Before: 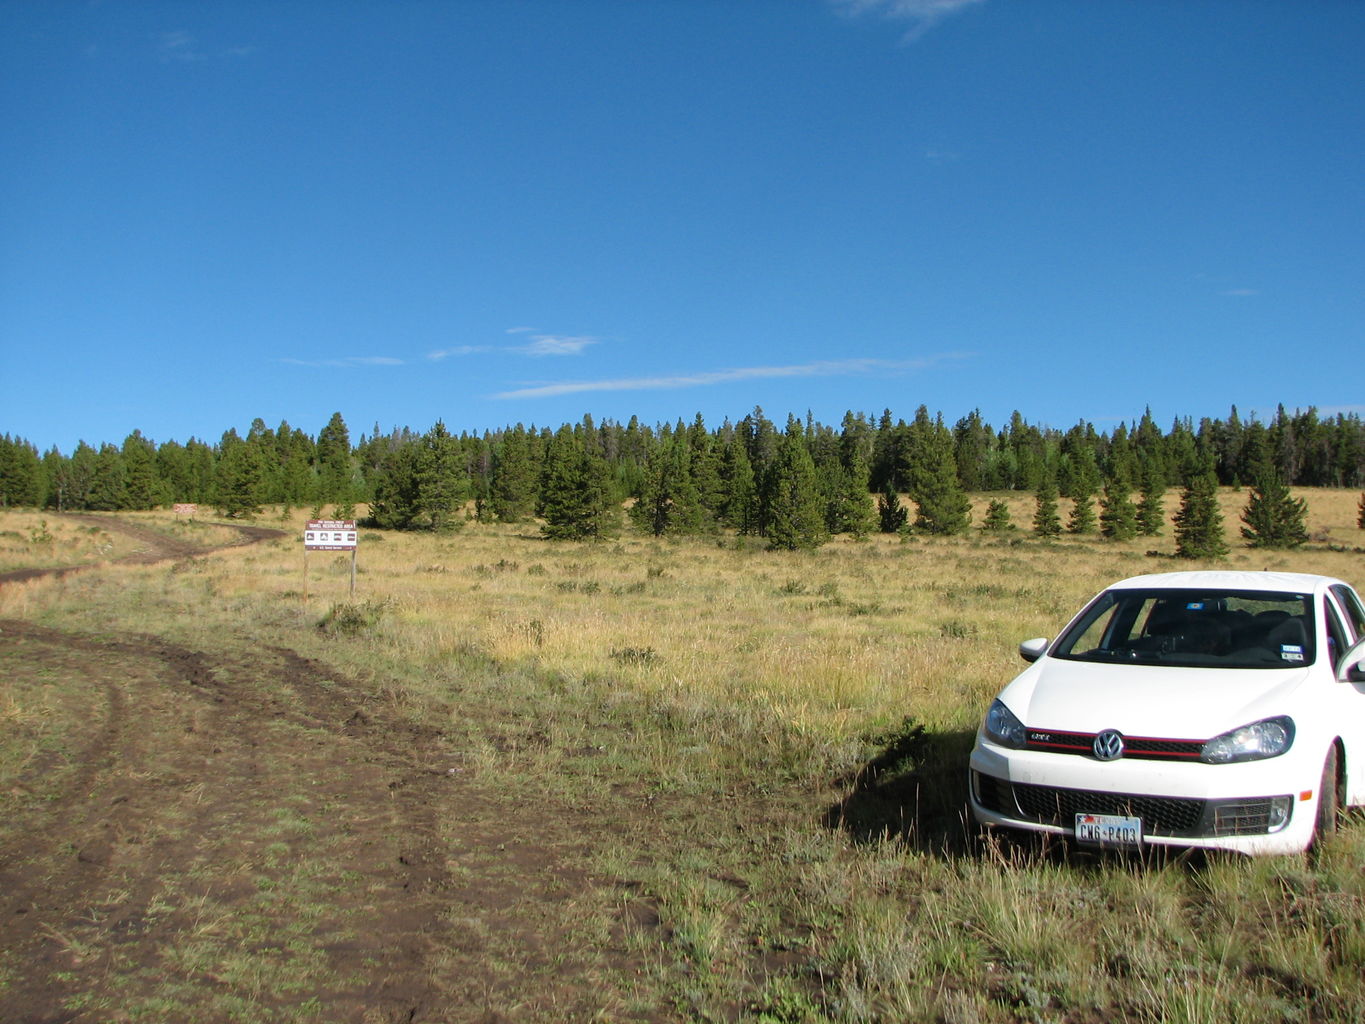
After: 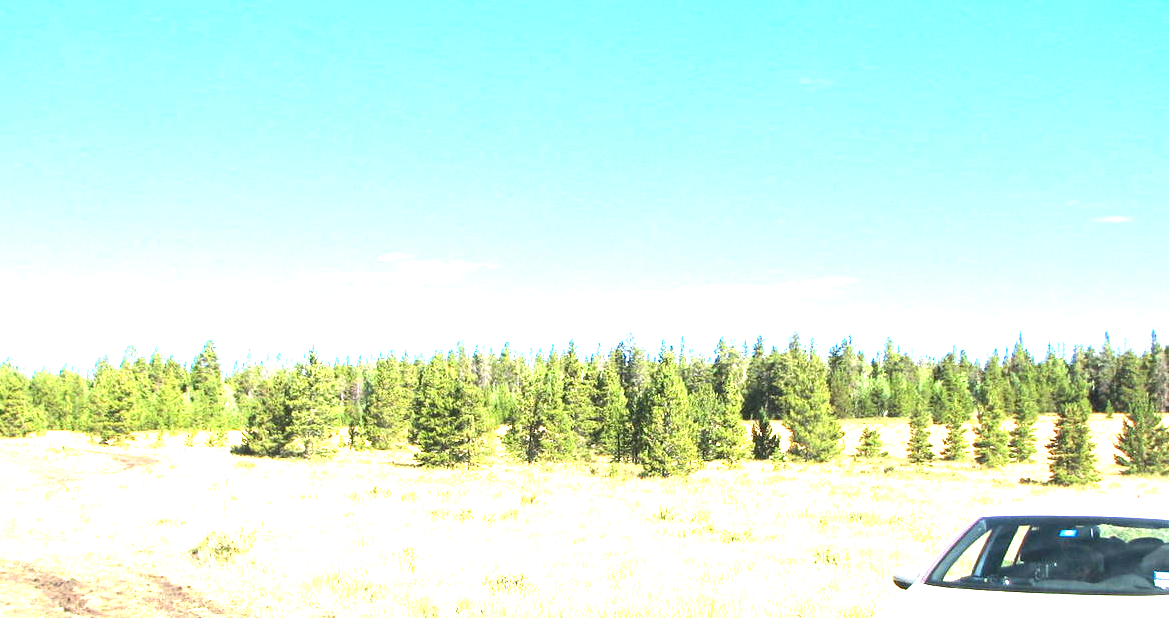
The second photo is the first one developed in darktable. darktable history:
exposure: exposure 3 EV, compensate highlight preservation false
crop and rotate: left 9.345%, top 7.22%, right 4.982%, bottom 32.331%
